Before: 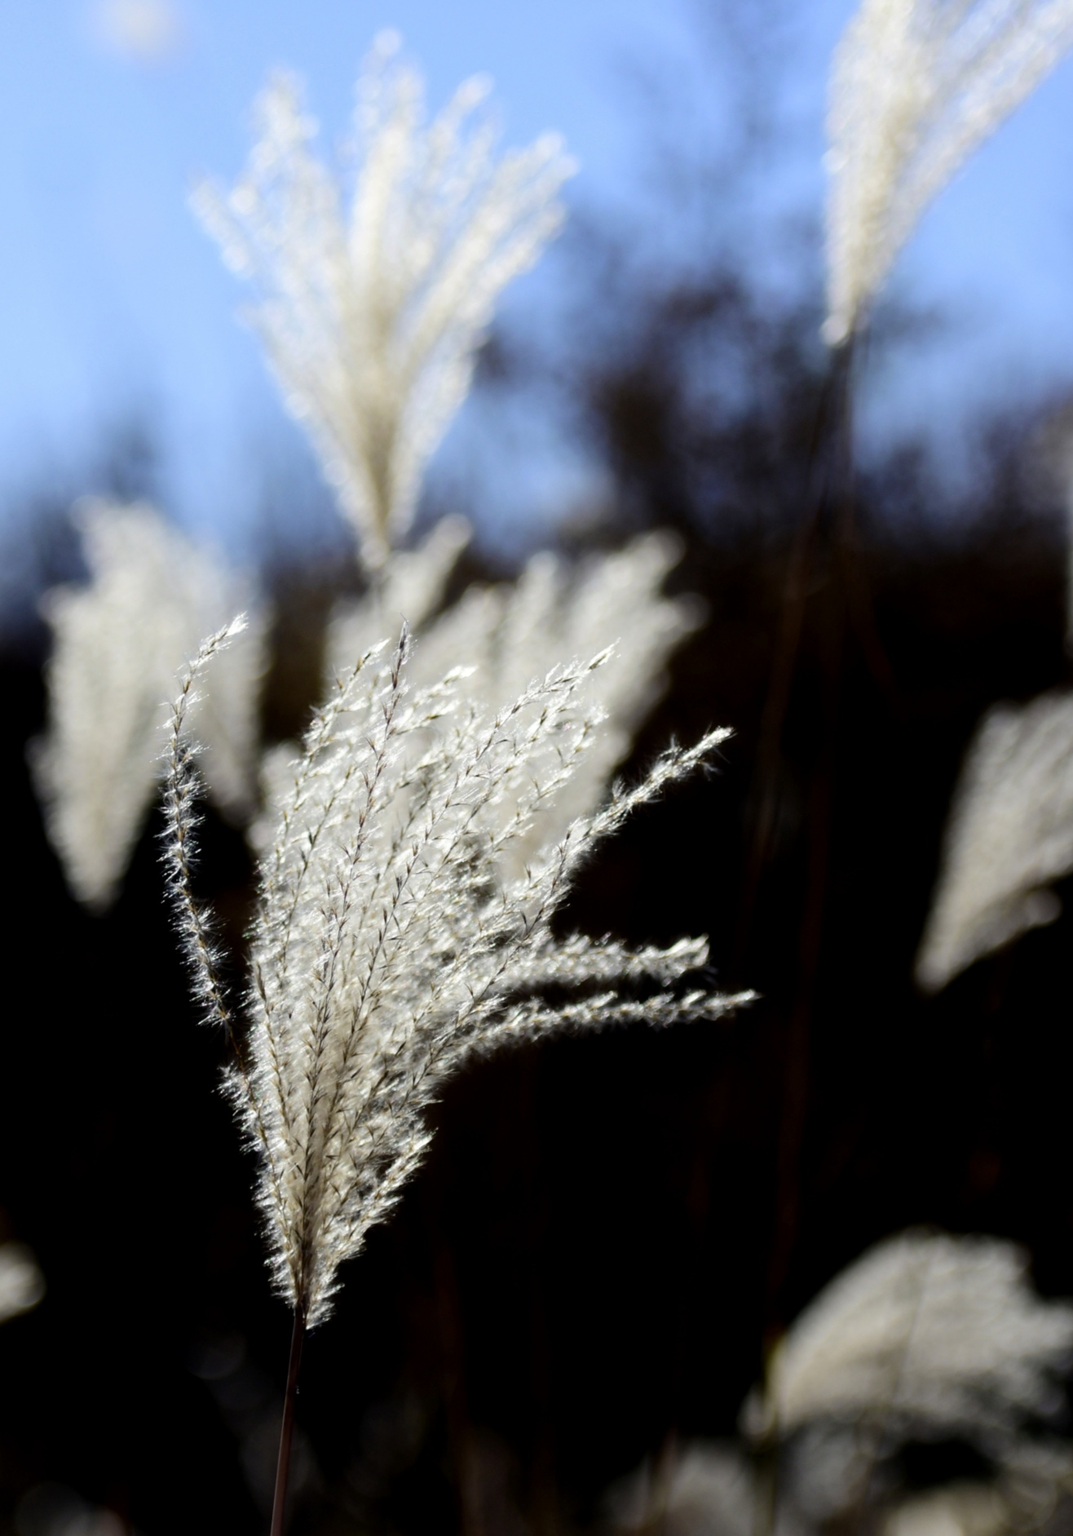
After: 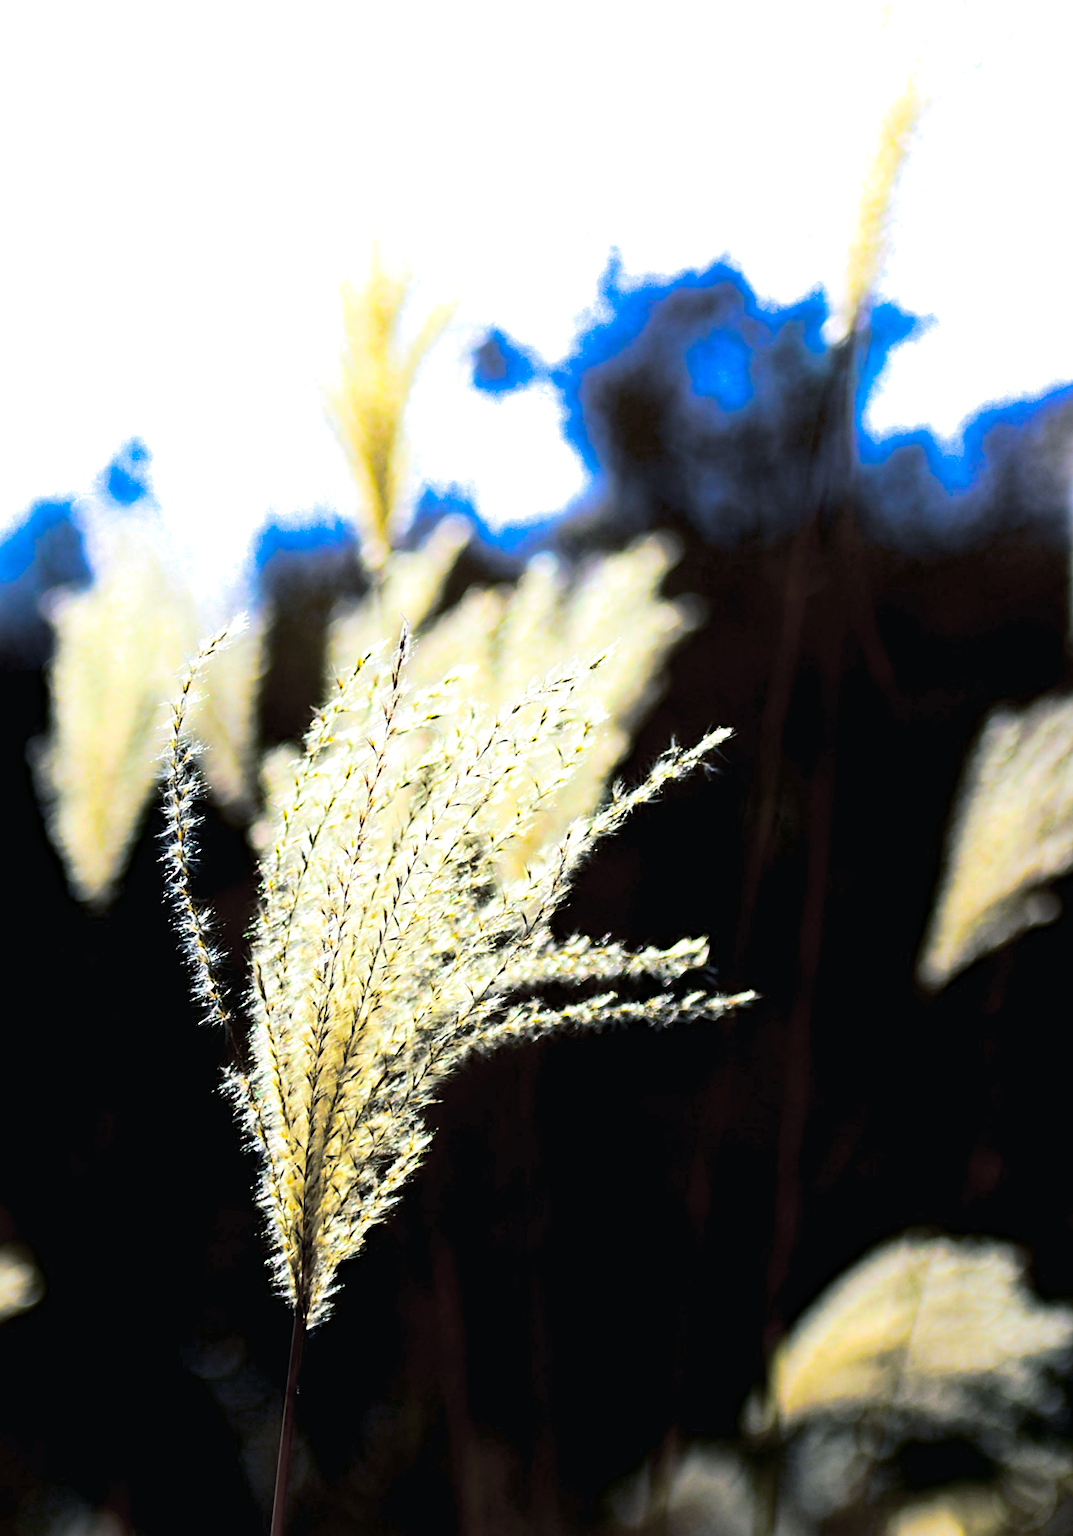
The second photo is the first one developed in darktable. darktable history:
split-toning: shadows › hue 201.6°, shadows › saturation 0.16, highlights › hue 50.4°, highlights › saturation 0.2, balance -49.9
tone curve: curves: ch0 [(0, 0) (0.003, 0.005) (0.011, 0.016) (0.025, 0.036) (0.044, 0.071) (0.069, 0.112) (0.1, 0.149) (0.136, 0.187) (0.177, 0.228) (0.224, 0.272) (0.277, 0.32) (0.335, 0.374) (0.399, 0.429) (0.468, 0.479) (0.543, 0.538) (0.623, 0.609) (0.709, 0.697) (0.801, 0.789) (0.898, 0.876) (1, 1)], preserve colors none
haze removal: compatibility mode true, adaptive false
exposure: black level correction -0.002, exposure 0.708 EV, compensate exposure bias true, compensate highlight preservation false
color correction: saturation 1.32
contrast brightness saturation: contrast 0.28
color balance rgb: linear chroma grading › global chroma 42%, perceptual saturation grading › global saturation 42%, global vibrance 33%
sharpen: on, module defaults
